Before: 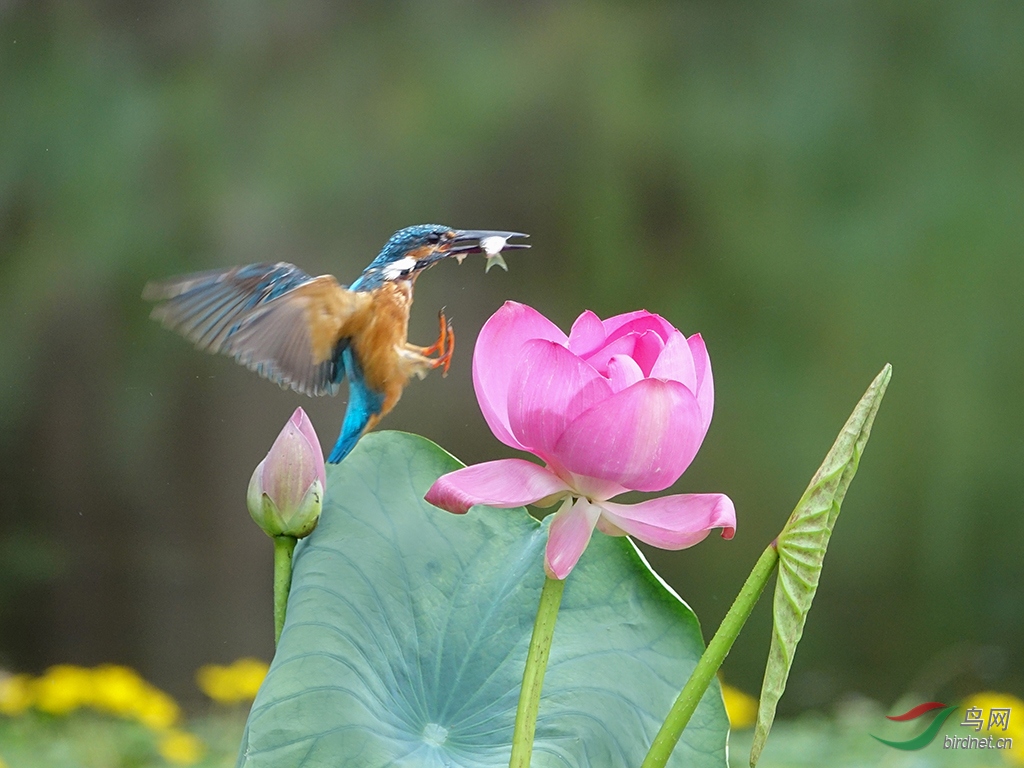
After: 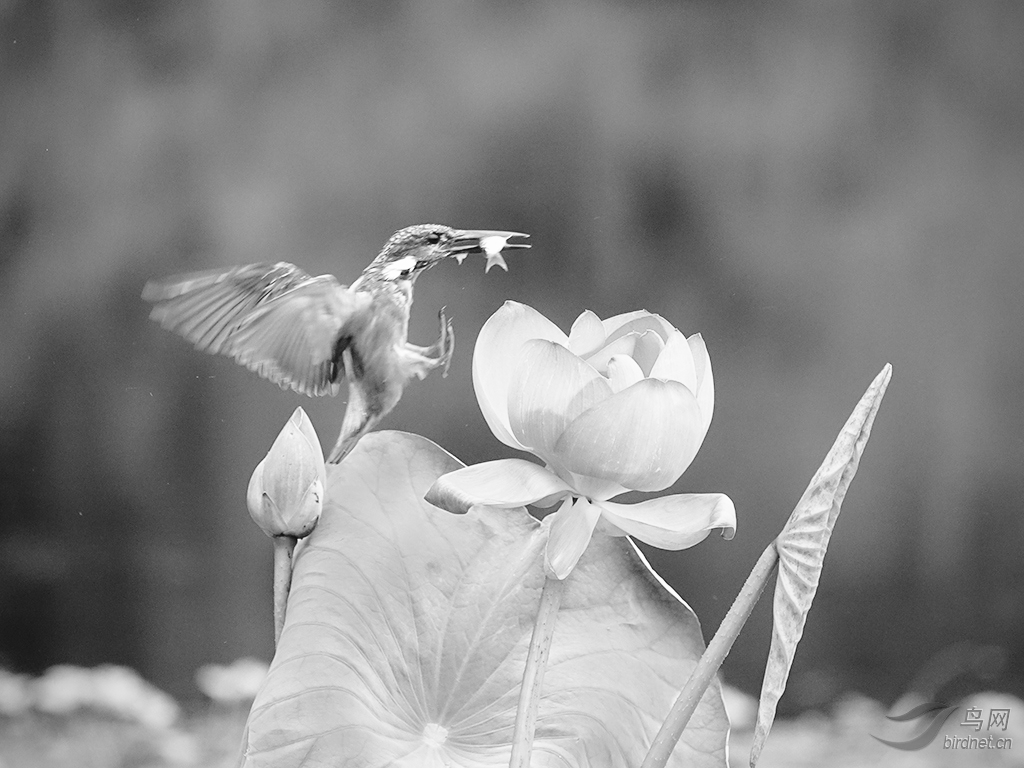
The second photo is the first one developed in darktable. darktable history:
color calibration: output gray [0.267, 0.423, 0.261, 0], illuminant same as pipeline (D50), adaptation none (bypass)
base curve: curves: ch0 [(0, 0) (0.028, 0.03) (0.121, 0.232) (0.46, 0.748) (0.859, 0.968) (1, 1)], preserve colors none
vignetting: fall-off radius 60.92%
